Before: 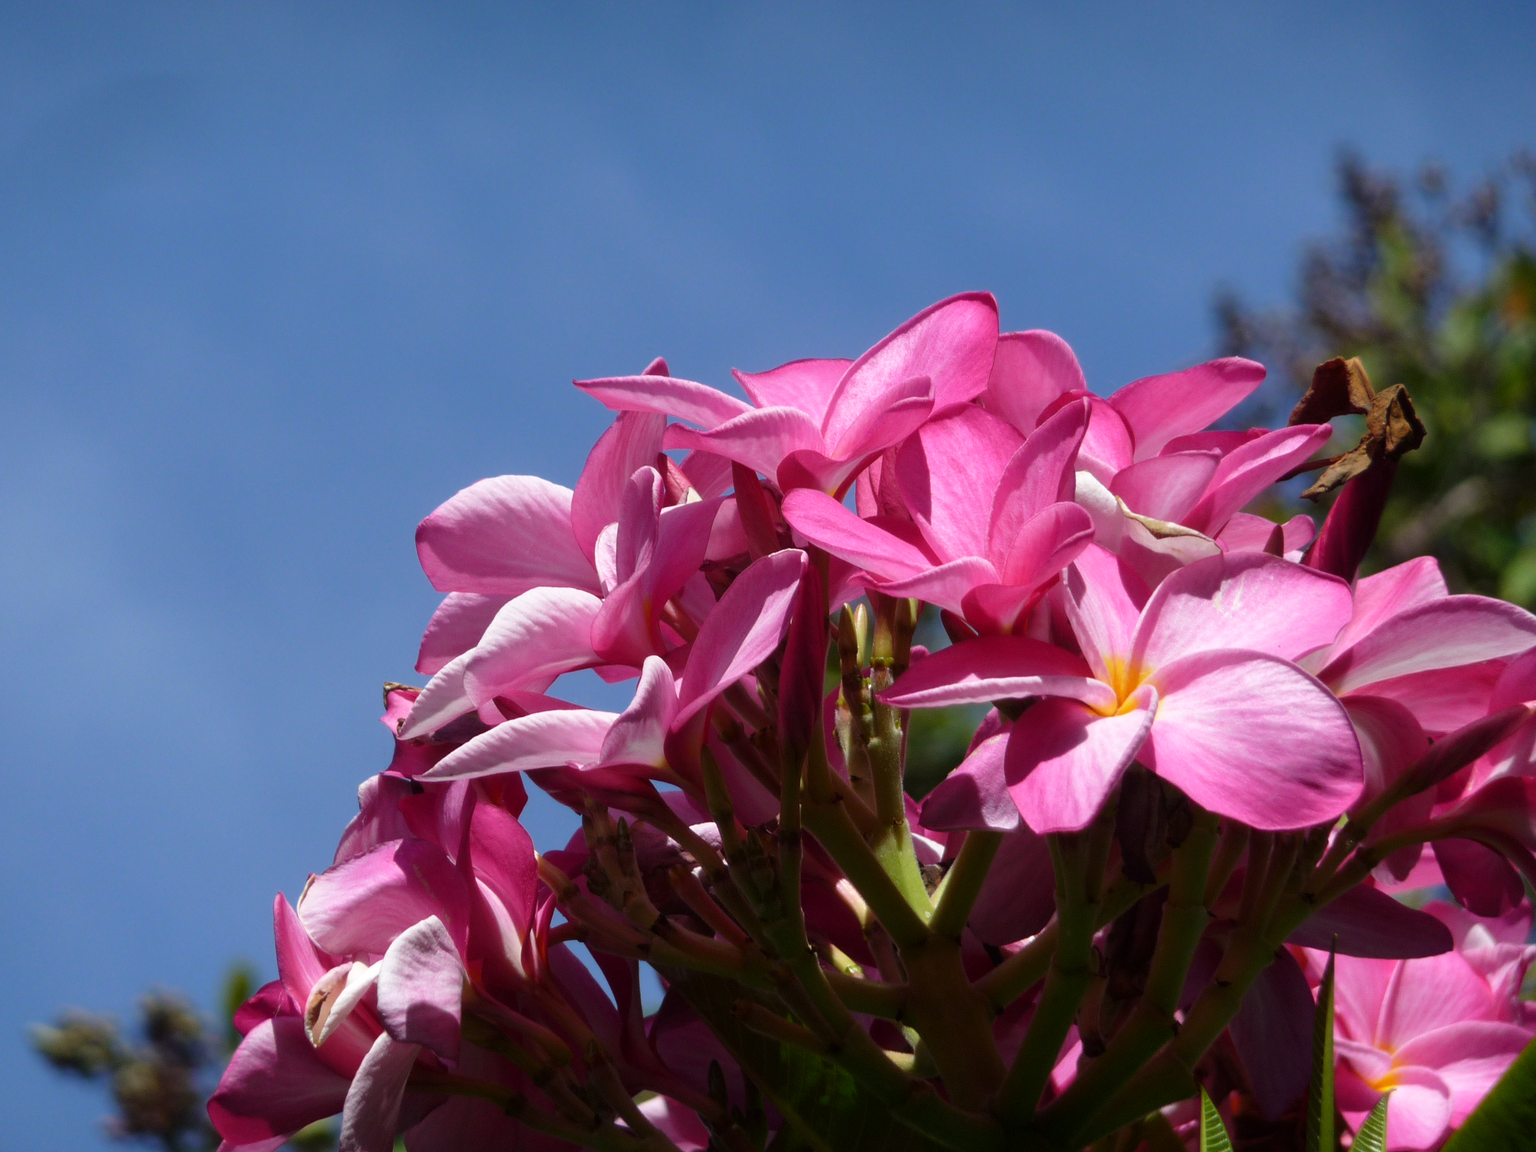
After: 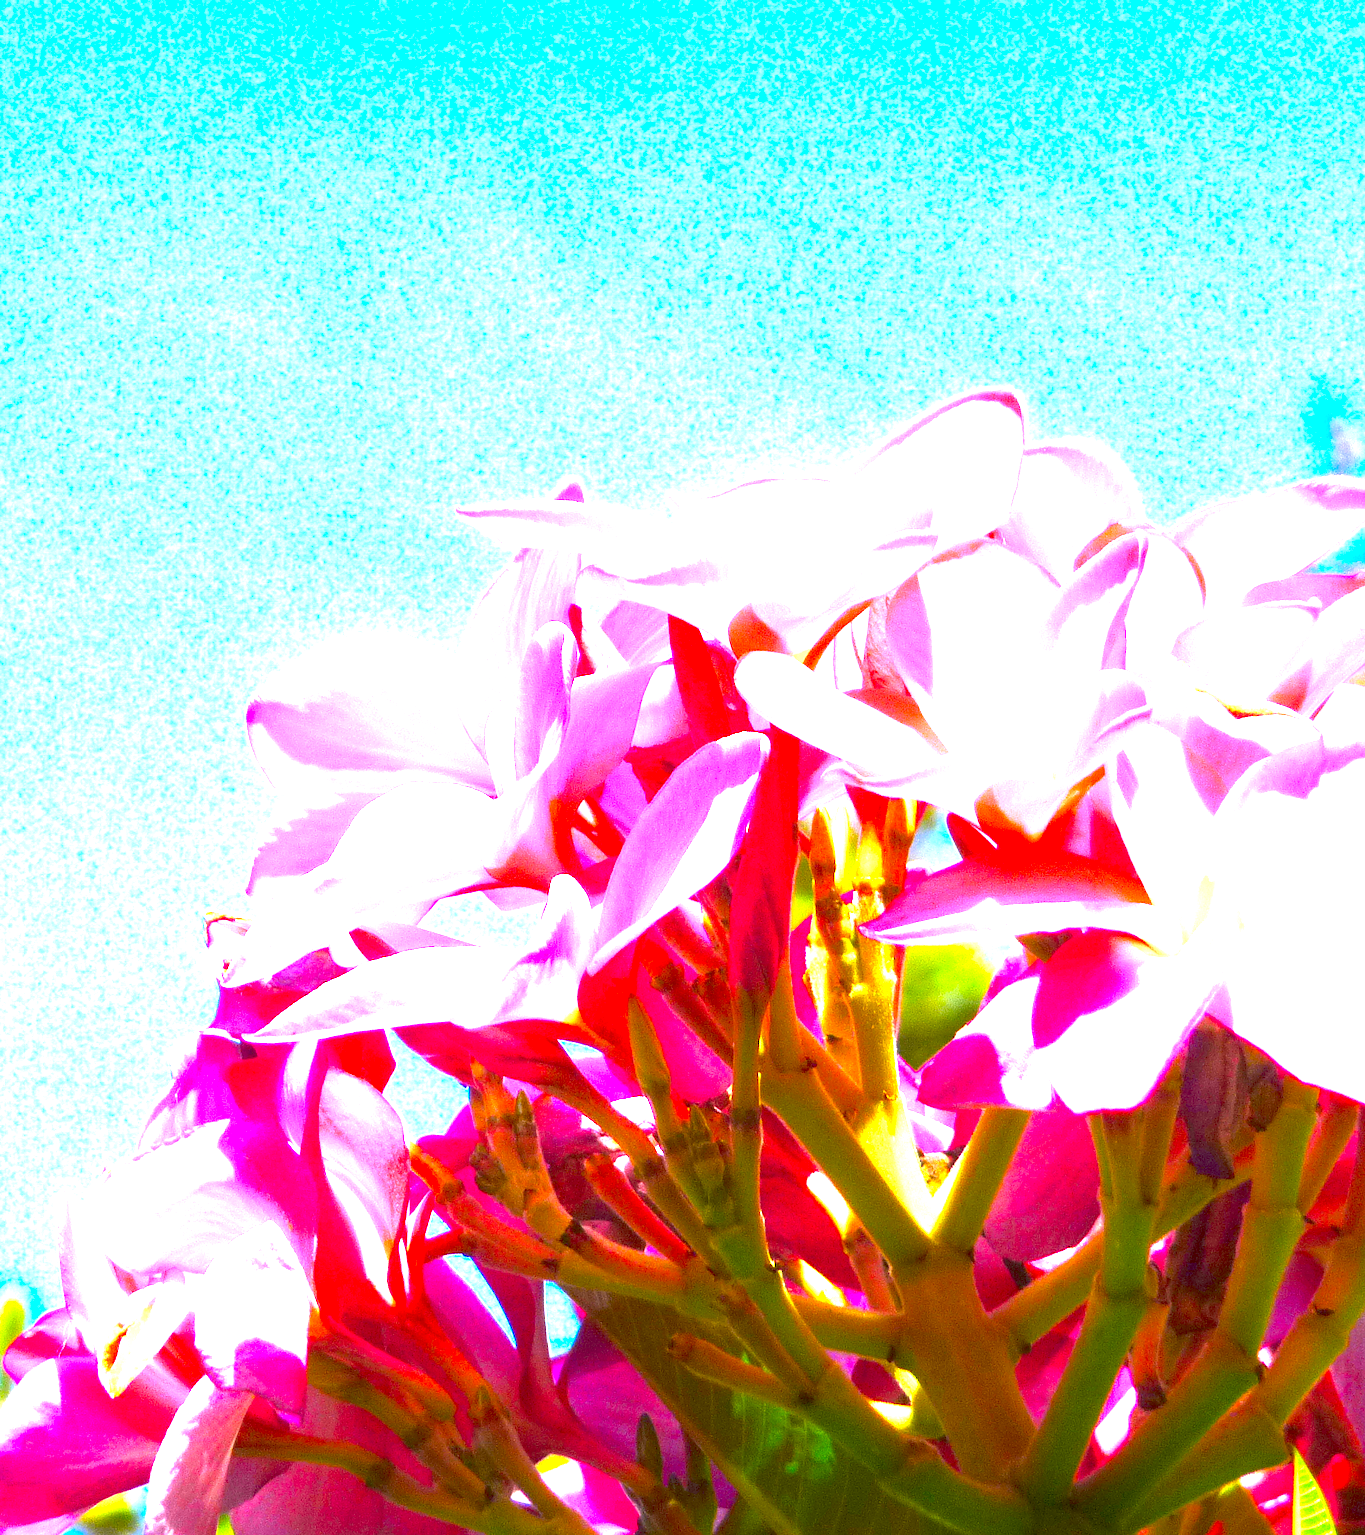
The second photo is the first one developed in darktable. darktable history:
contrast brightness saturation: brightness -0.02, saturation 0.35
crop and rotate: left 15.055%, right 18.278%
exposure: black level correction 0, exposure 4 EV, compensate exposure bias true, compensate highlight preservation false
color contrast: green-magenta contrast 1.12, blue-yellow contrast 1.95, unbound 0
